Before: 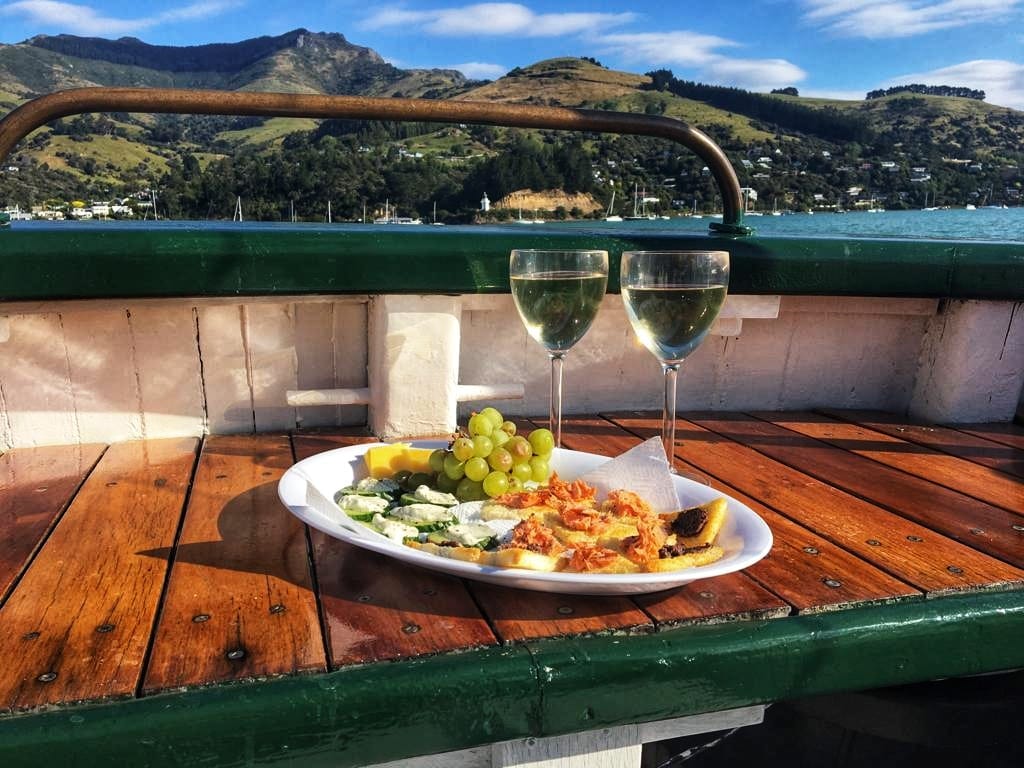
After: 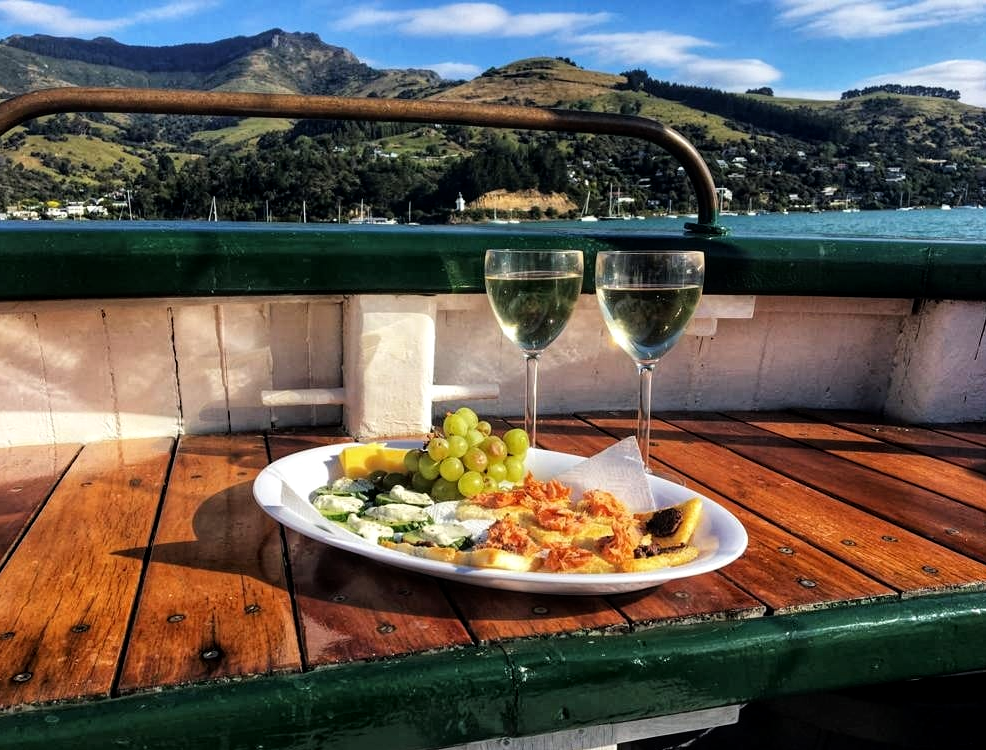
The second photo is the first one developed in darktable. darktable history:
local contrast: highlights 100%, shadows 100%, detail 120%, midtone range 0.2
crop and rotate: left 2.536%, right 1.107%, bottom 2.246%
rgb curve: curves: ch0 [(0, 0) (0.136, 0.078) (0.262, 0.245) (0.414, 0.42) (1, 1)], compensate middle gray true, preserve colors basic power
